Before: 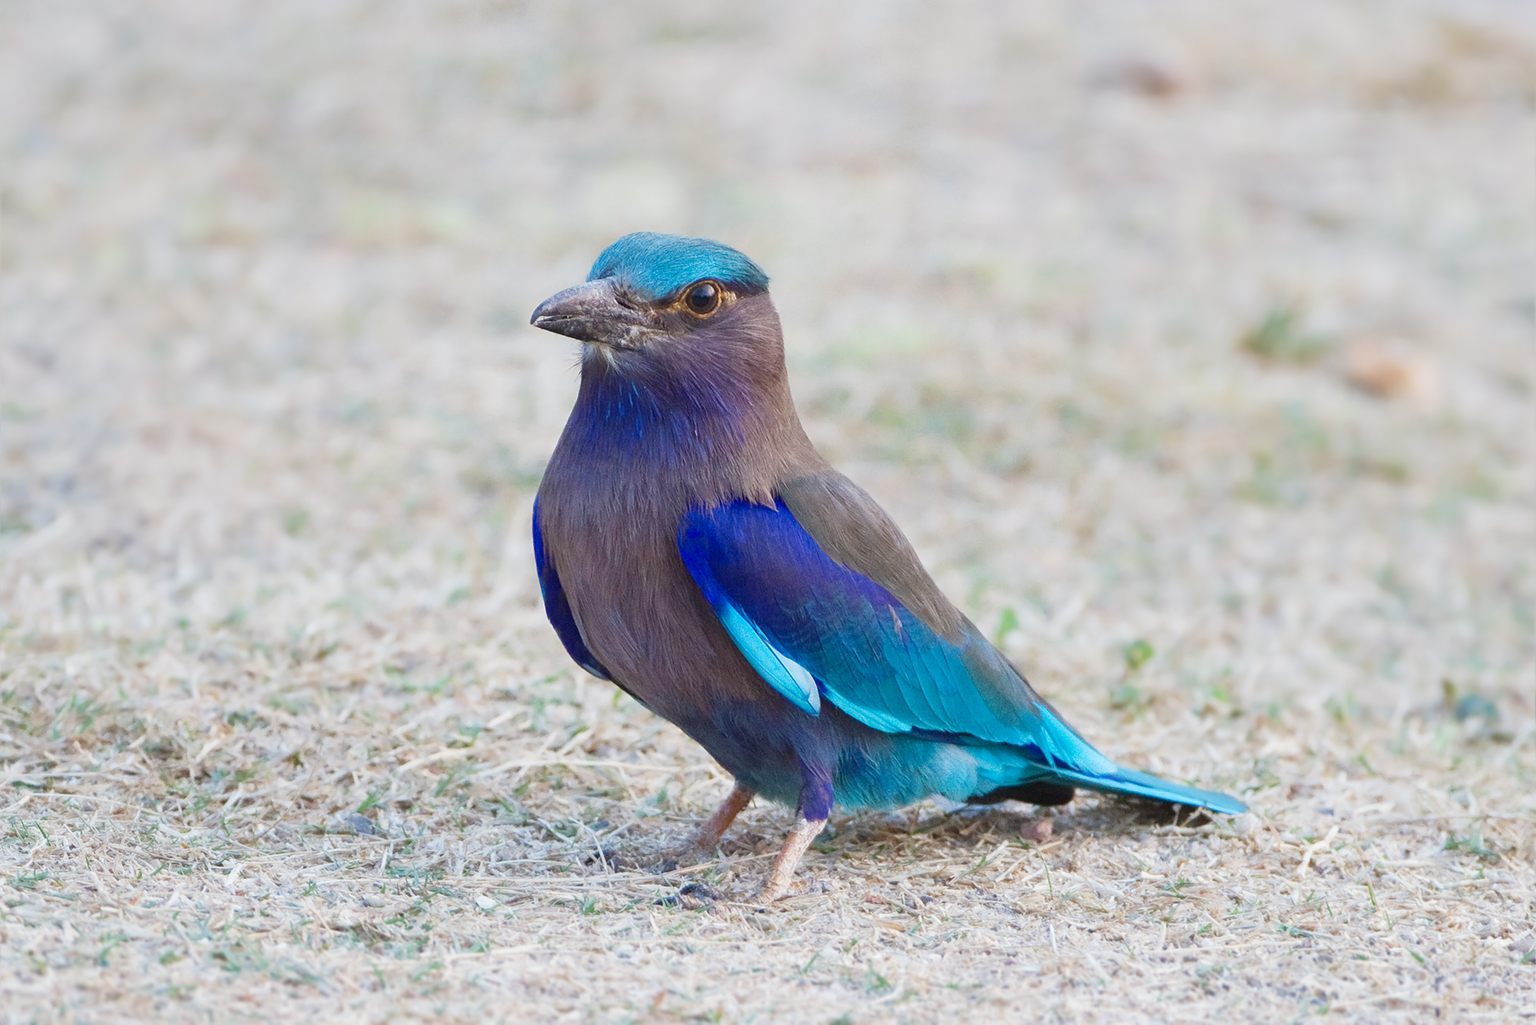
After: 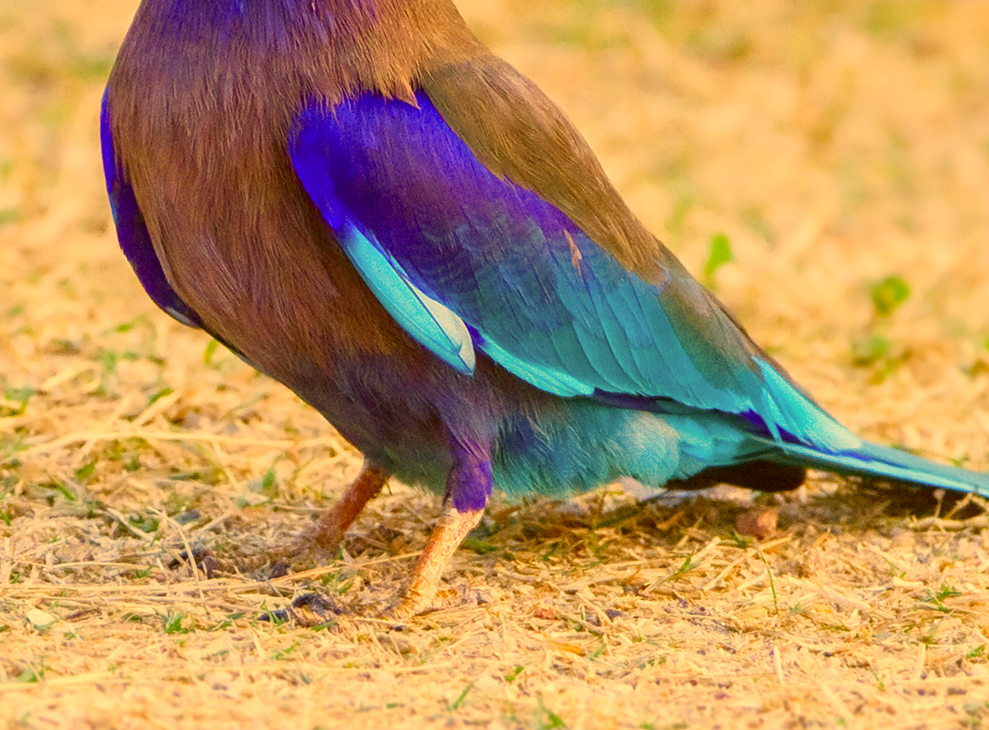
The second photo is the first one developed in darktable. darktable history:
color correction: highlights a* 10.44, highlights b* 30.04, shadows a* 2.73, shadows b* 17.51, saturation 1.72
crop: left 29.672%, top 41.786%, right 20.851%, bottom 3.487%
local contrast: on, module defaults
